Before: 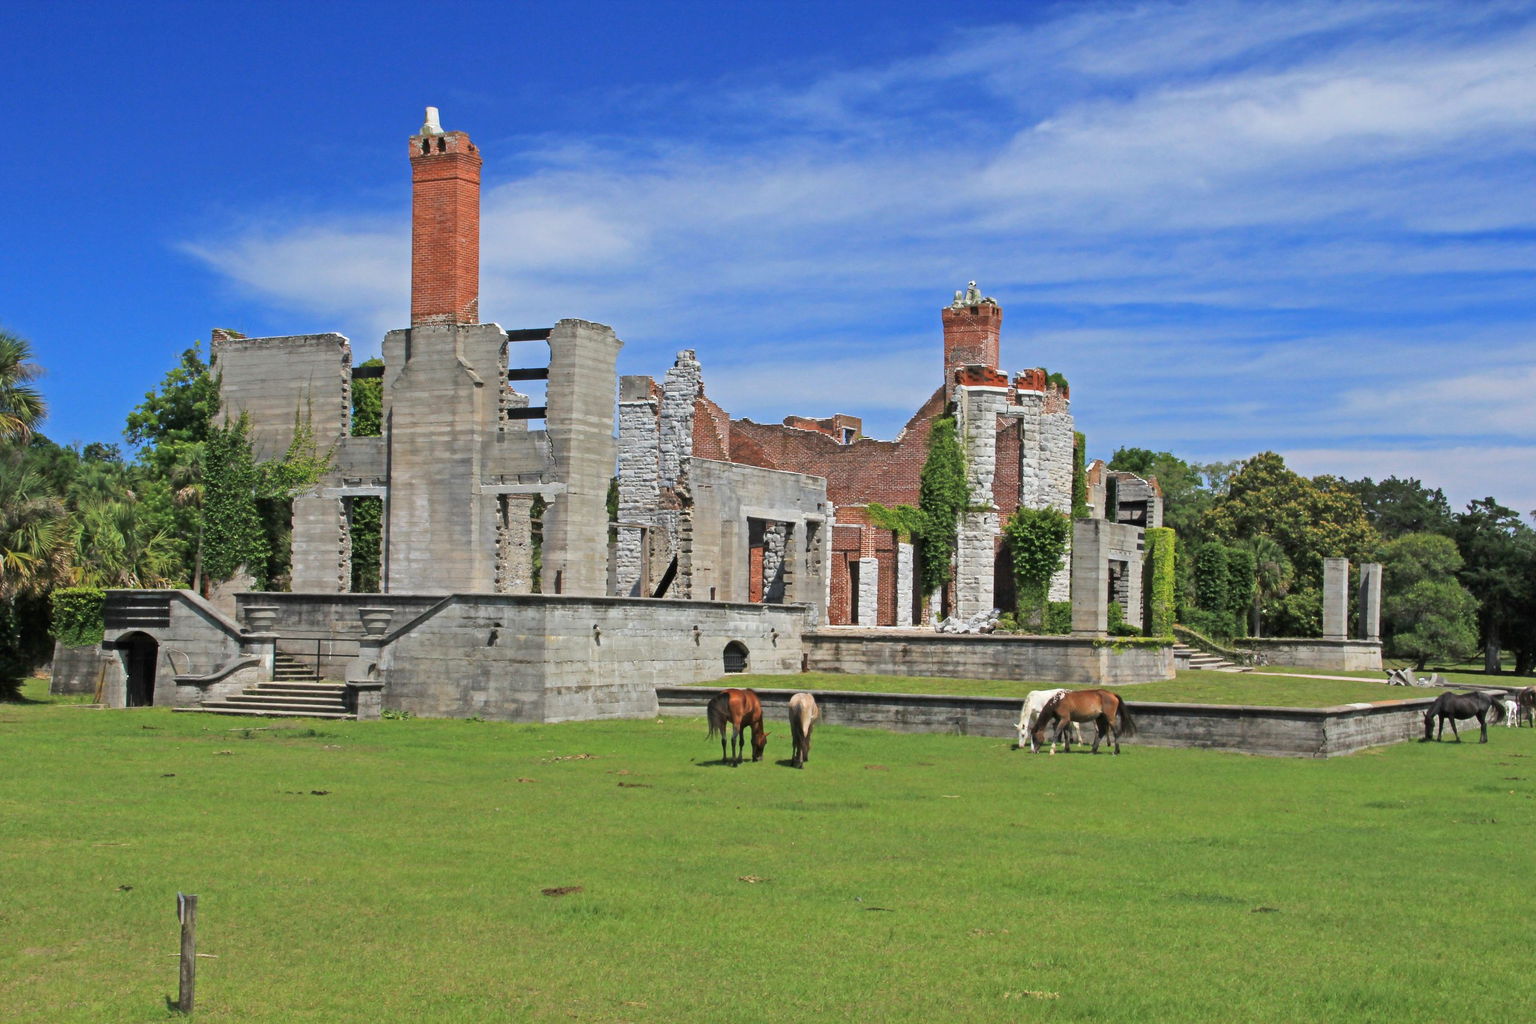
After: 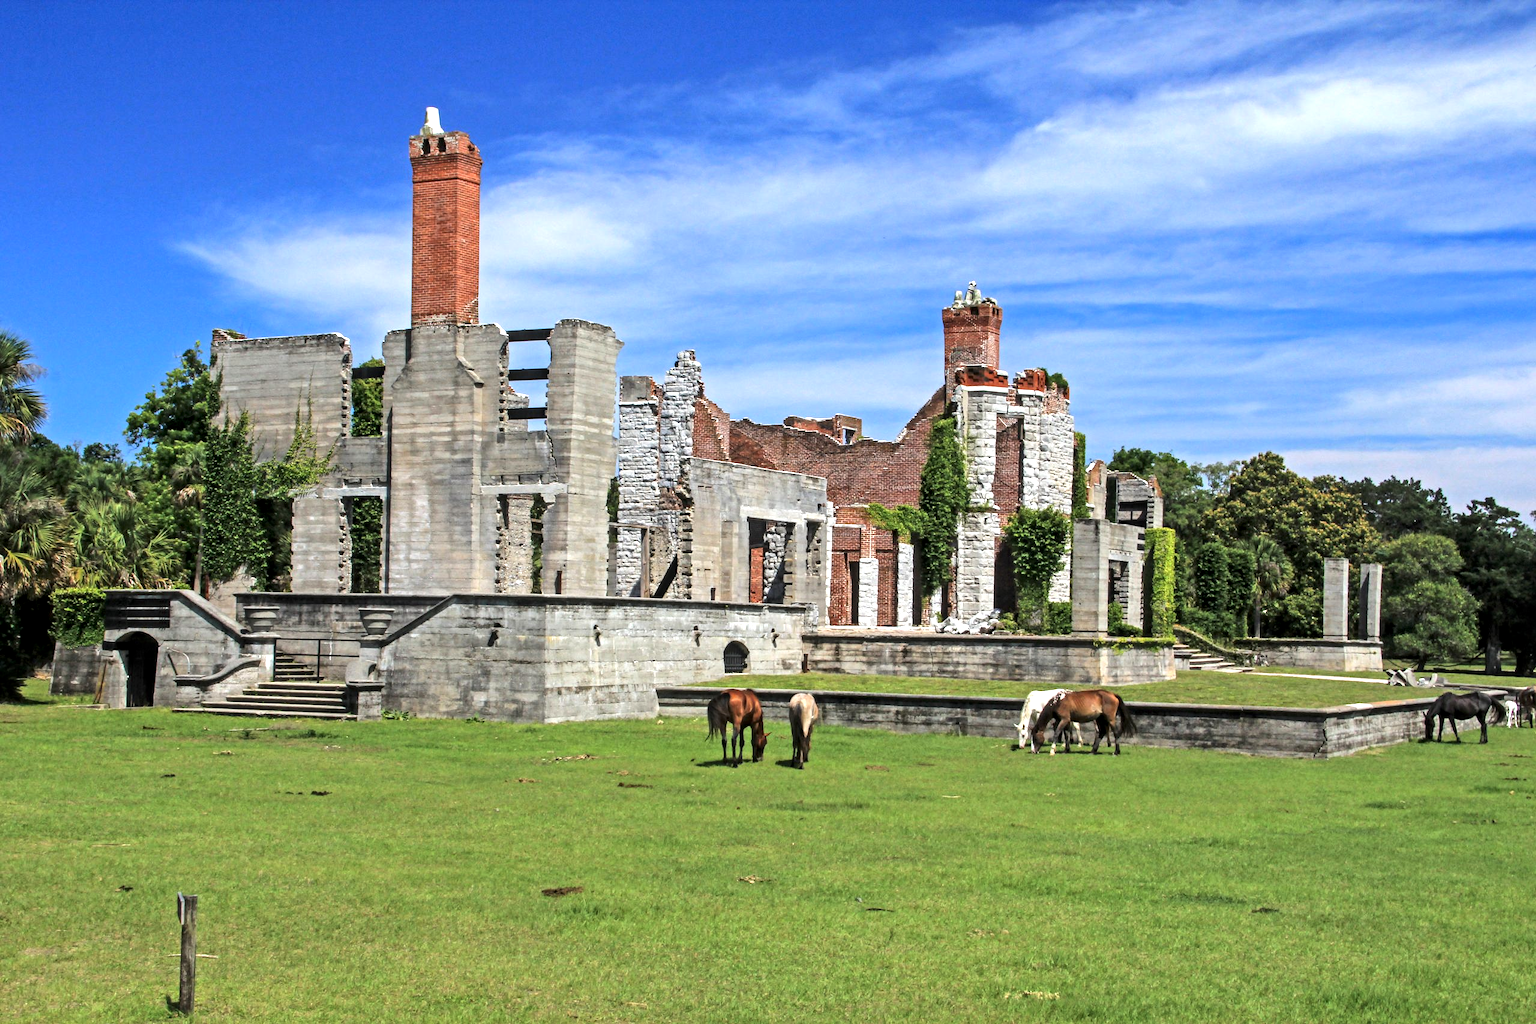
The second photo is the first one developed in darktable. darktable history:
tone equalizer: -8 EV -0.755 EV, -7 EV -0.671 EV, -6 EV -0.572 EV, -5 EV -0.415 EV, -3 EV 0.373 EV, -2 EV 0.6 EV, -1 EV 0.693 EV, +0 EV 0.769 EV, edges refinement/feathering 500, mask exposure compensation -1.57 EV, preserve details no
local contrast: detail 130%
